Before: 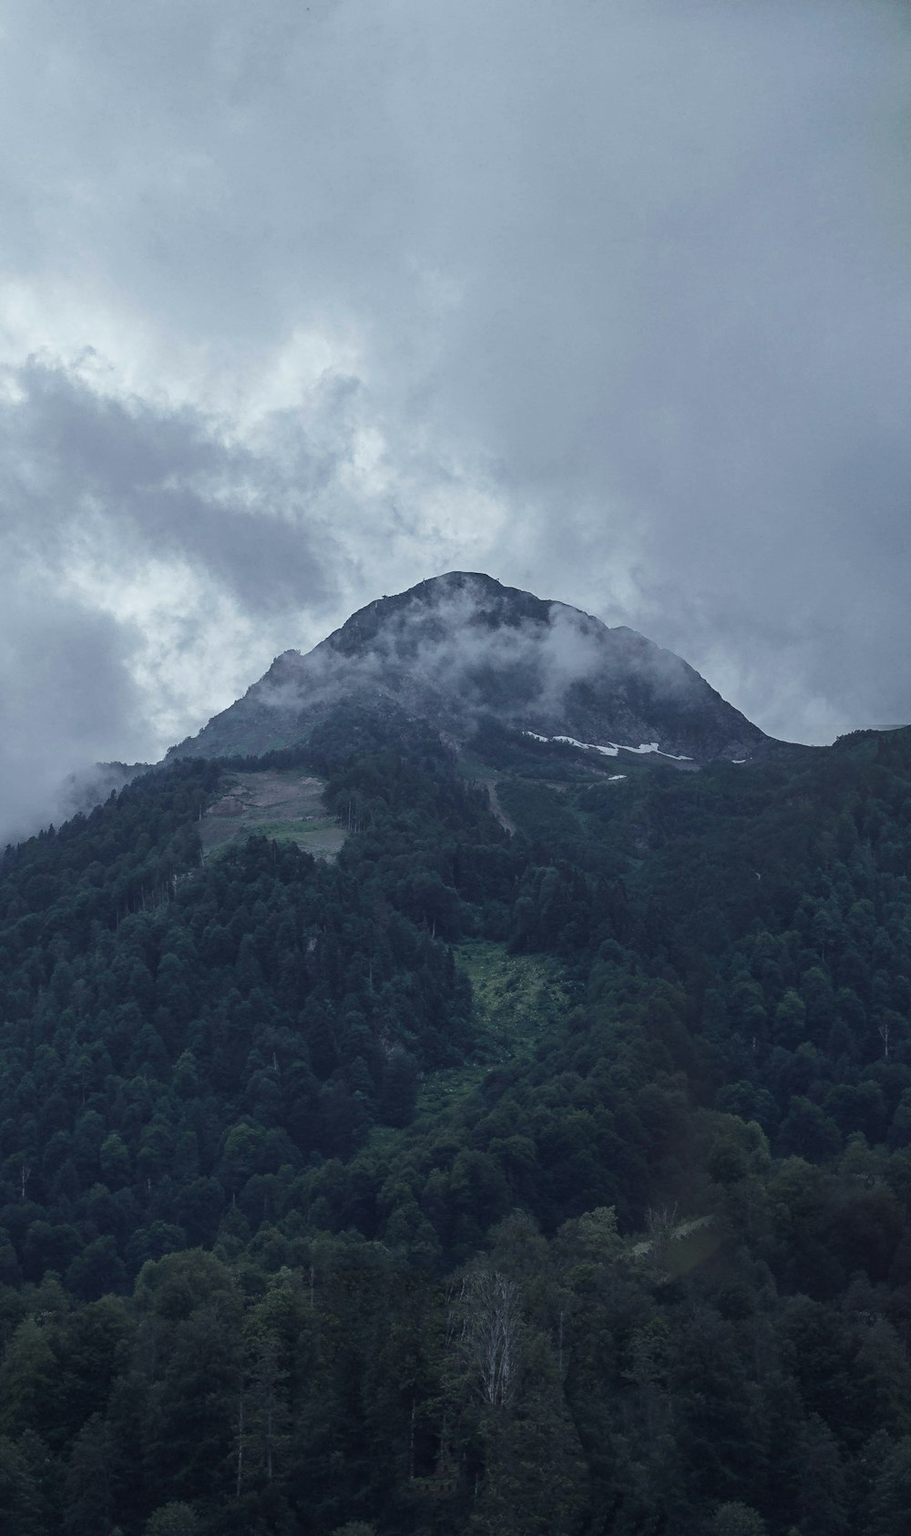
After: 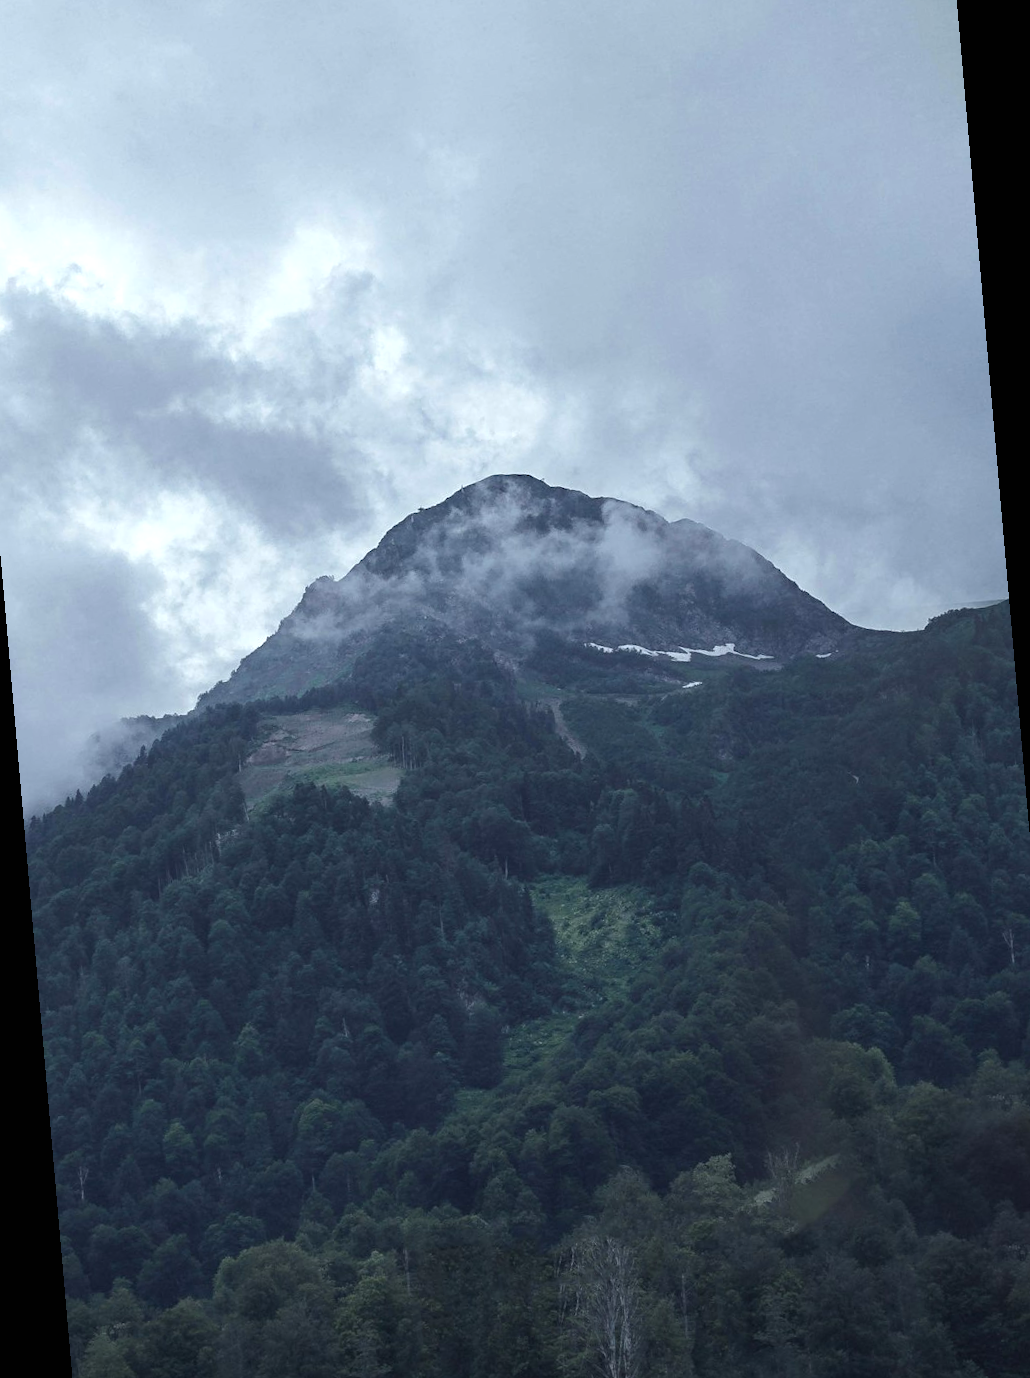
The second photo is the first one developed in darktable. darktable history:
rotate and perspective: rotation -5°, crop left 0.05, crop right 0.952, crop top 0.11, crop bottom 0.89
exposure: black level correction 0, exposure 0.5 EV, compensate exposure bias true, compensate highlight preservation false
